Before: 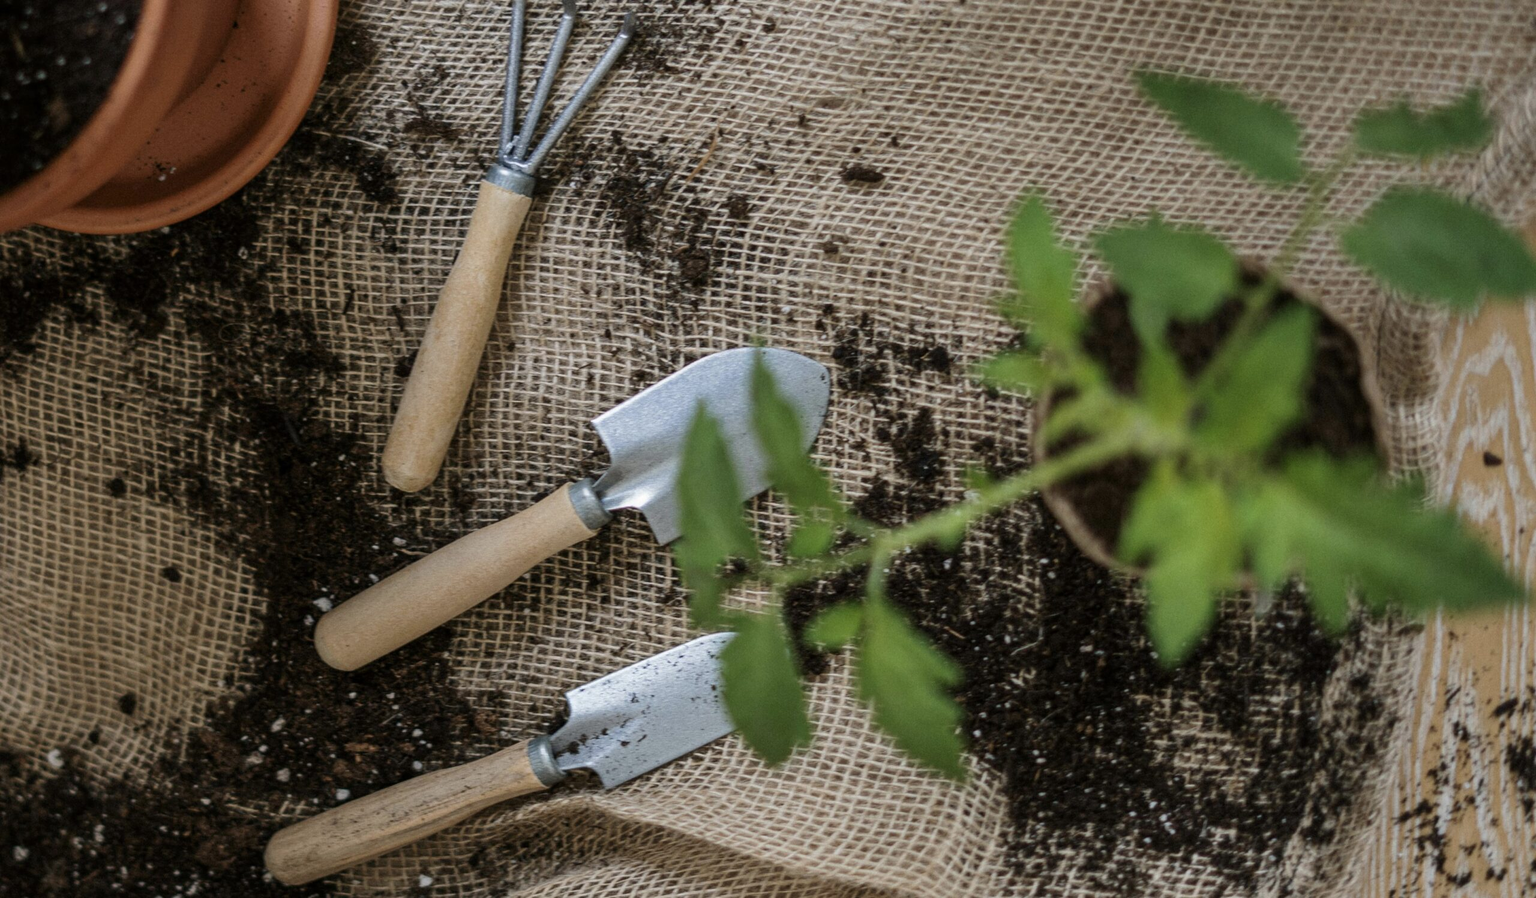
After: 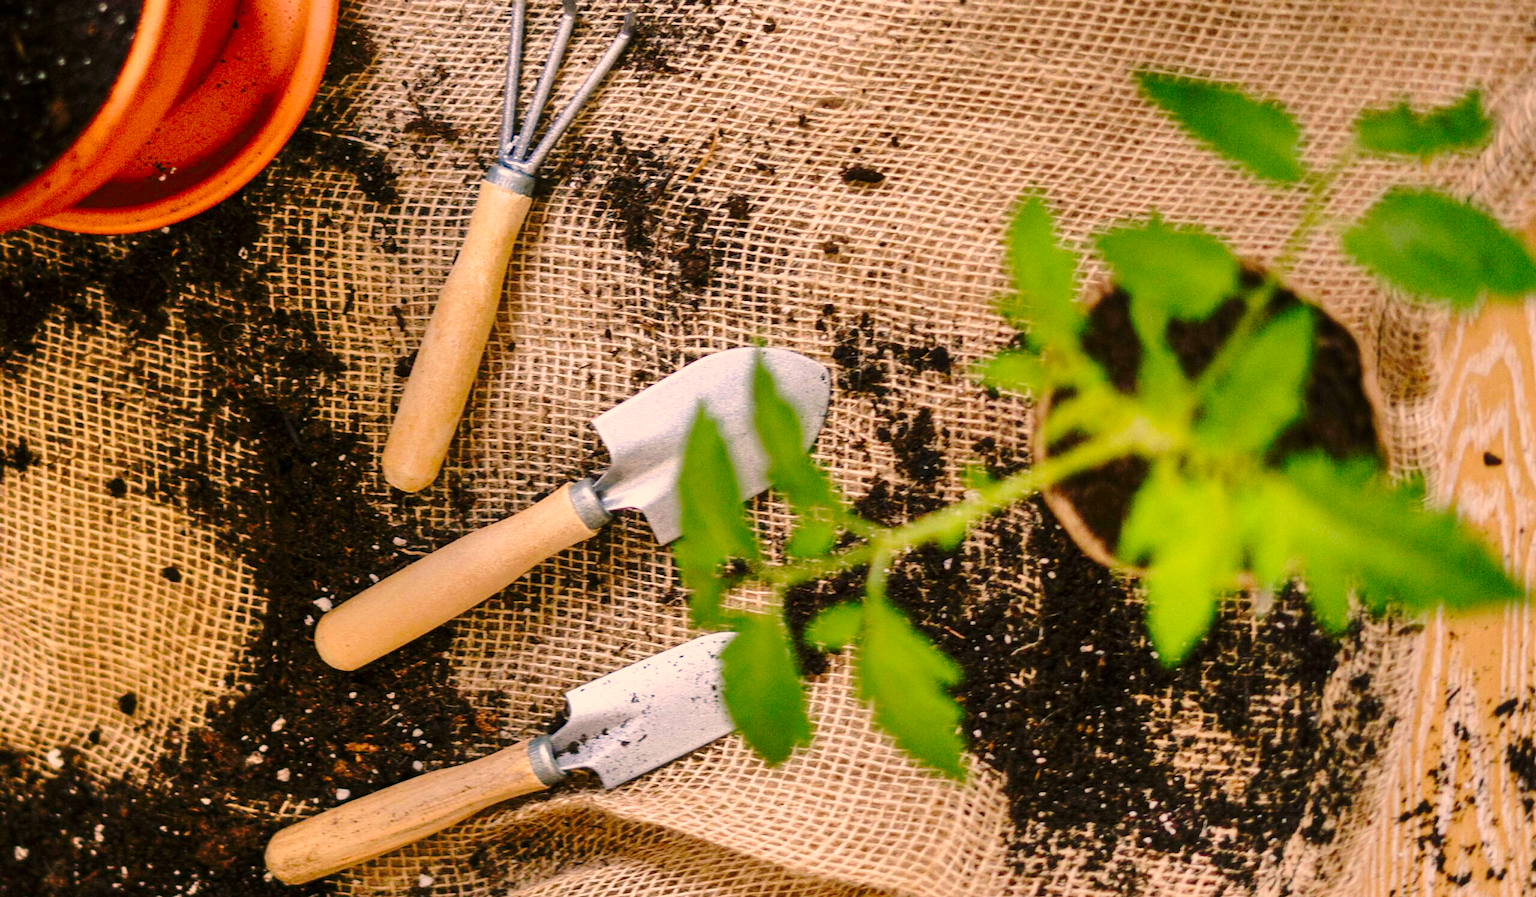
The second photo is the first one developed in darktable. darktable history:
tone equalizer: -7 EV -0.63 EV, -6 EV 1 EV, -5 EV -0.45 EV, -4 EV 0.43 EV, -3 EV 0.41 EV, -2 EV 0.15 EV, -1 EV -0.15 EV, +0 EV -0.39 EV, smoothing diameter 25%, edges refinement/feathering 10, preserve details guided filter
base curve: curves: ch0 [(0, 0) (0.032, 0.037) (0.105, 0.228) (0.435, 0.76) (0.856, 0.983) (1, 1)], preserve colors none
contrast brightness saturation: contrast 0.09, saturation 0.28
color correction: highlights a* 17.88, highlights b* 18.79
